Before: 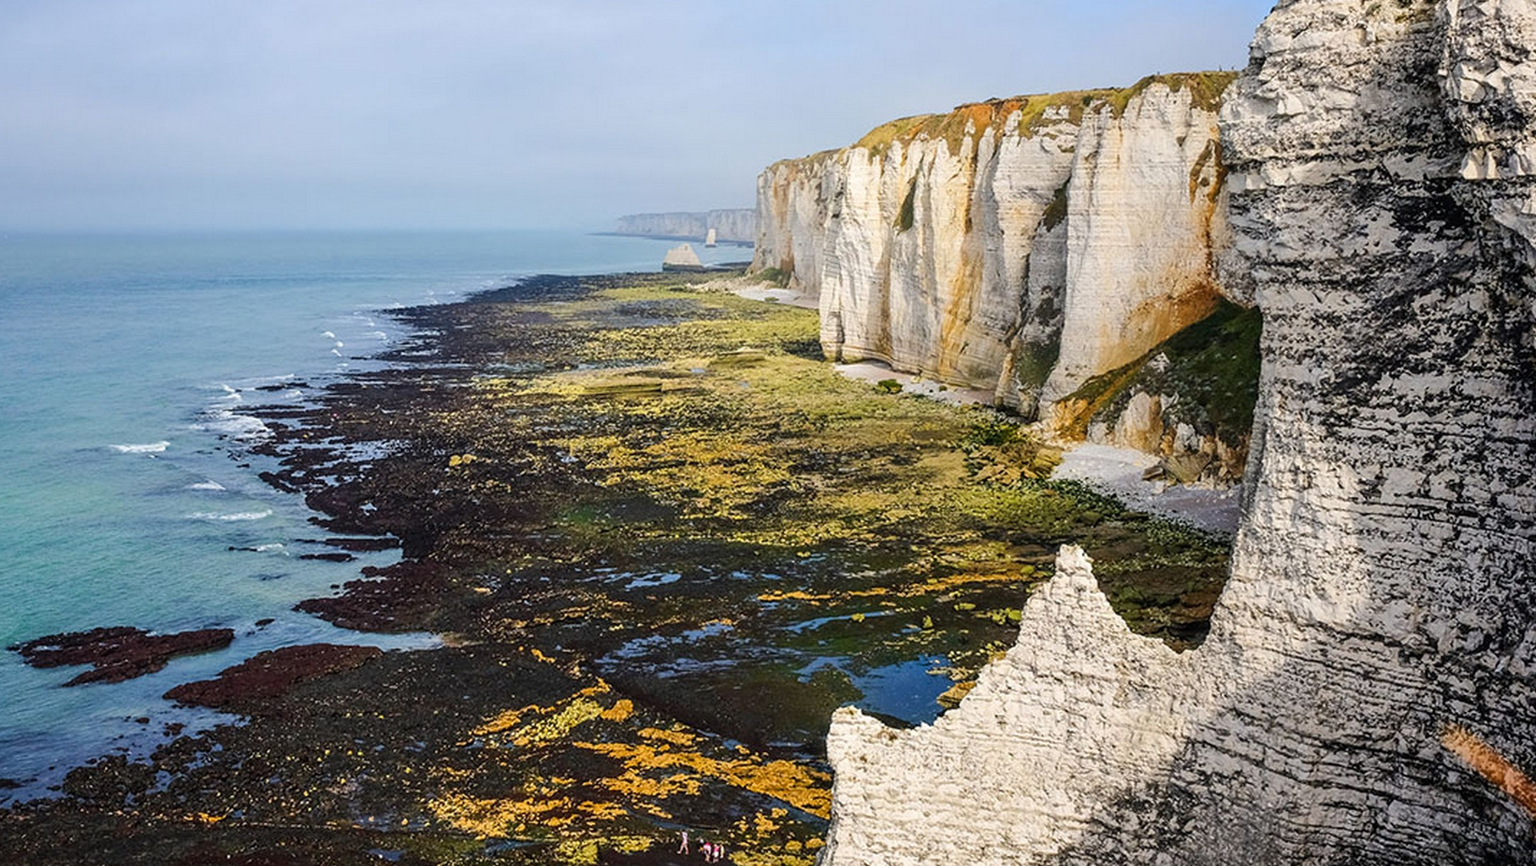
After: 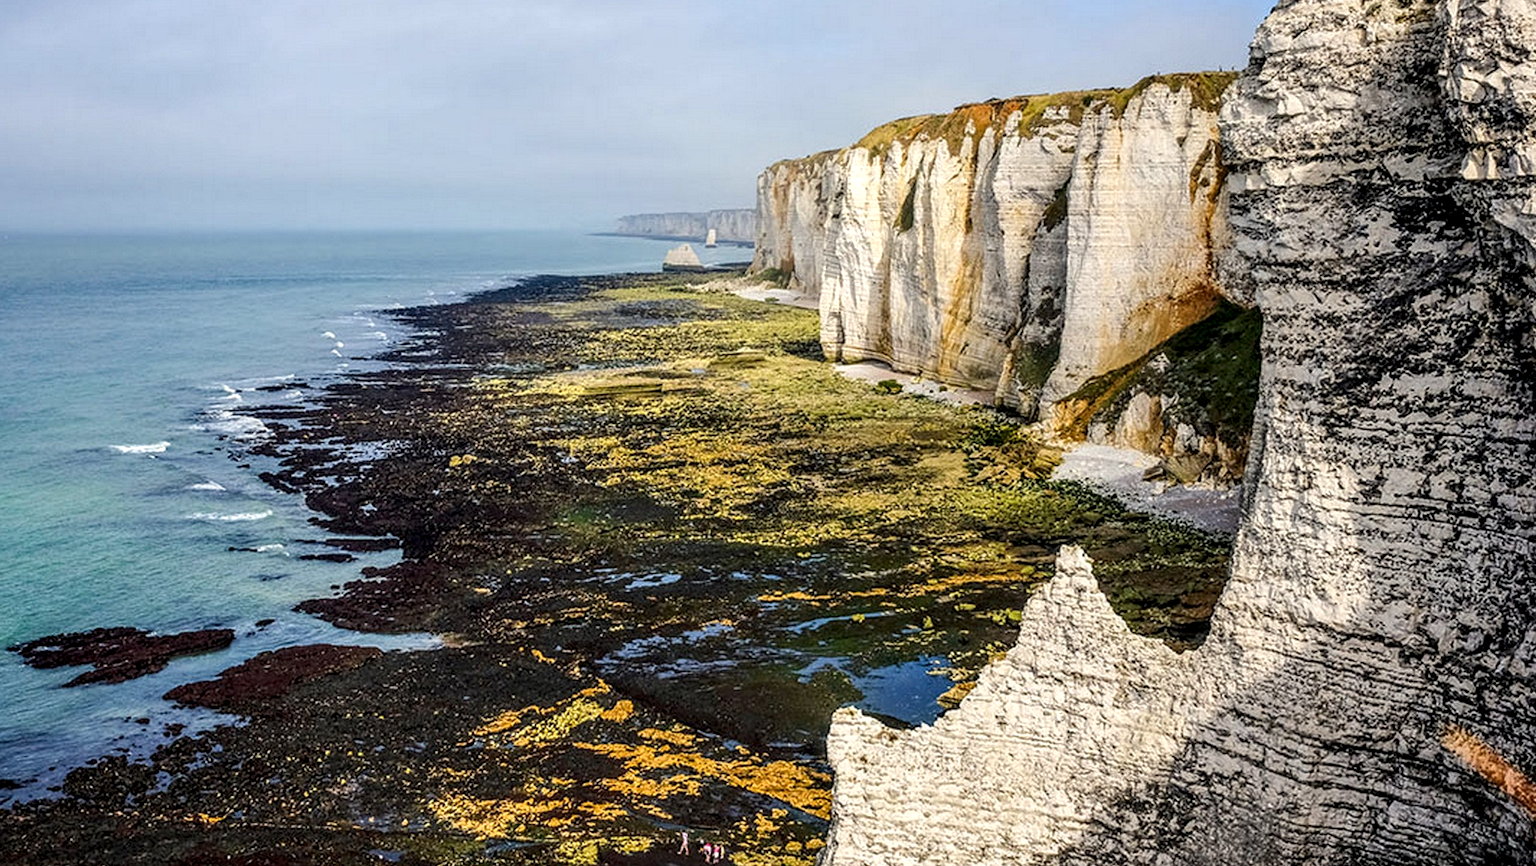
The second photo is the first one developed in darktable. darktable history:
local contrast: detail 150%
color correction: highlights b* 2.96
